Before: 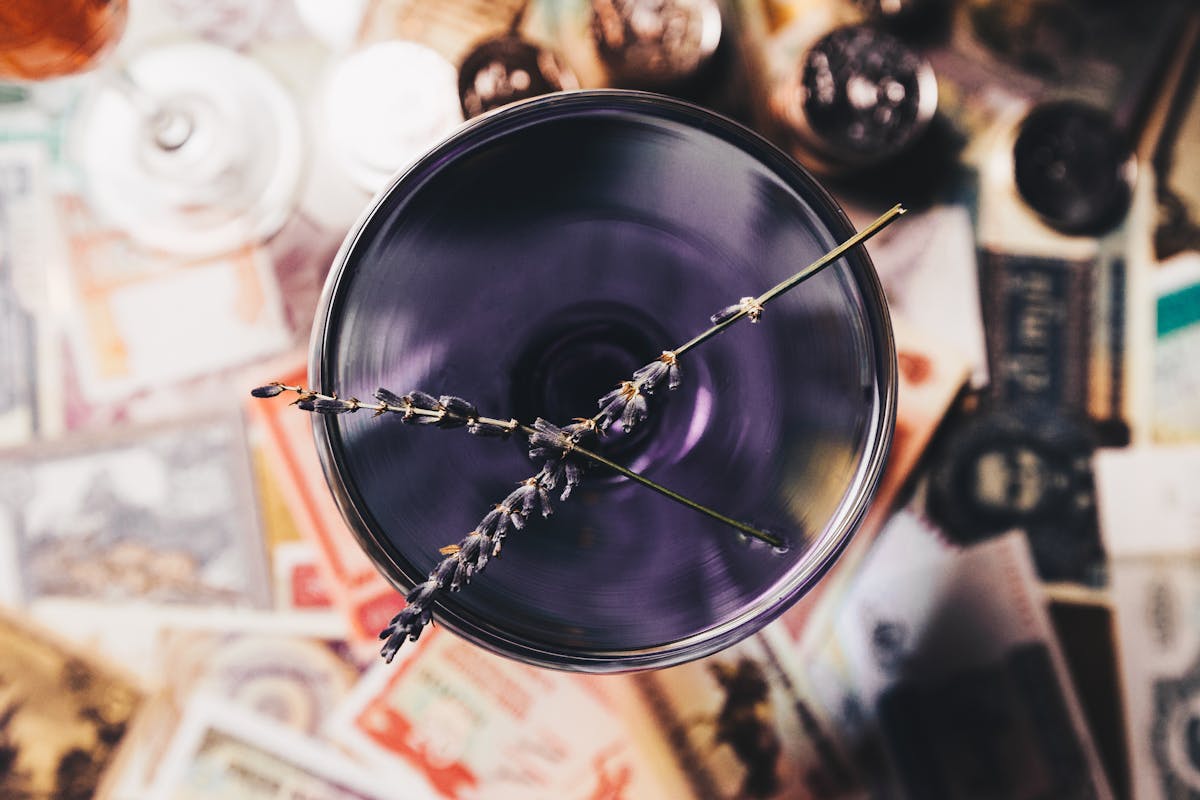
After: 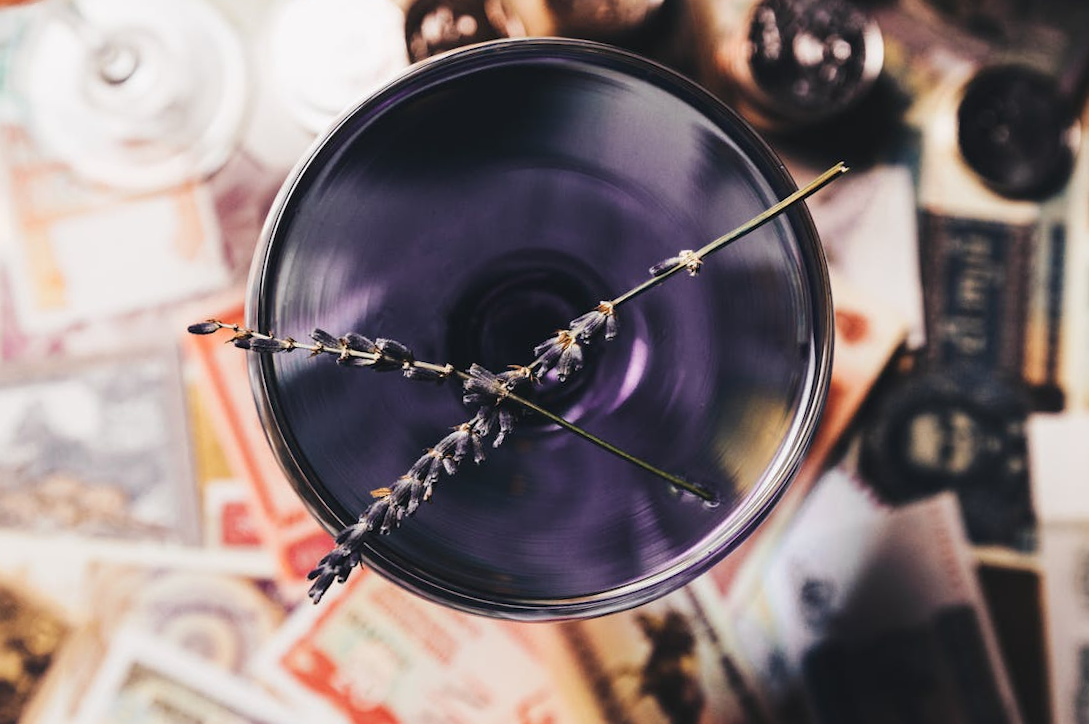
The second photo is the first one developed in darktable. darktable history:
crop and rotate: angle -1.92°, left 3.167%, top 4.337%, right 1.499%, bottom 0.637%
